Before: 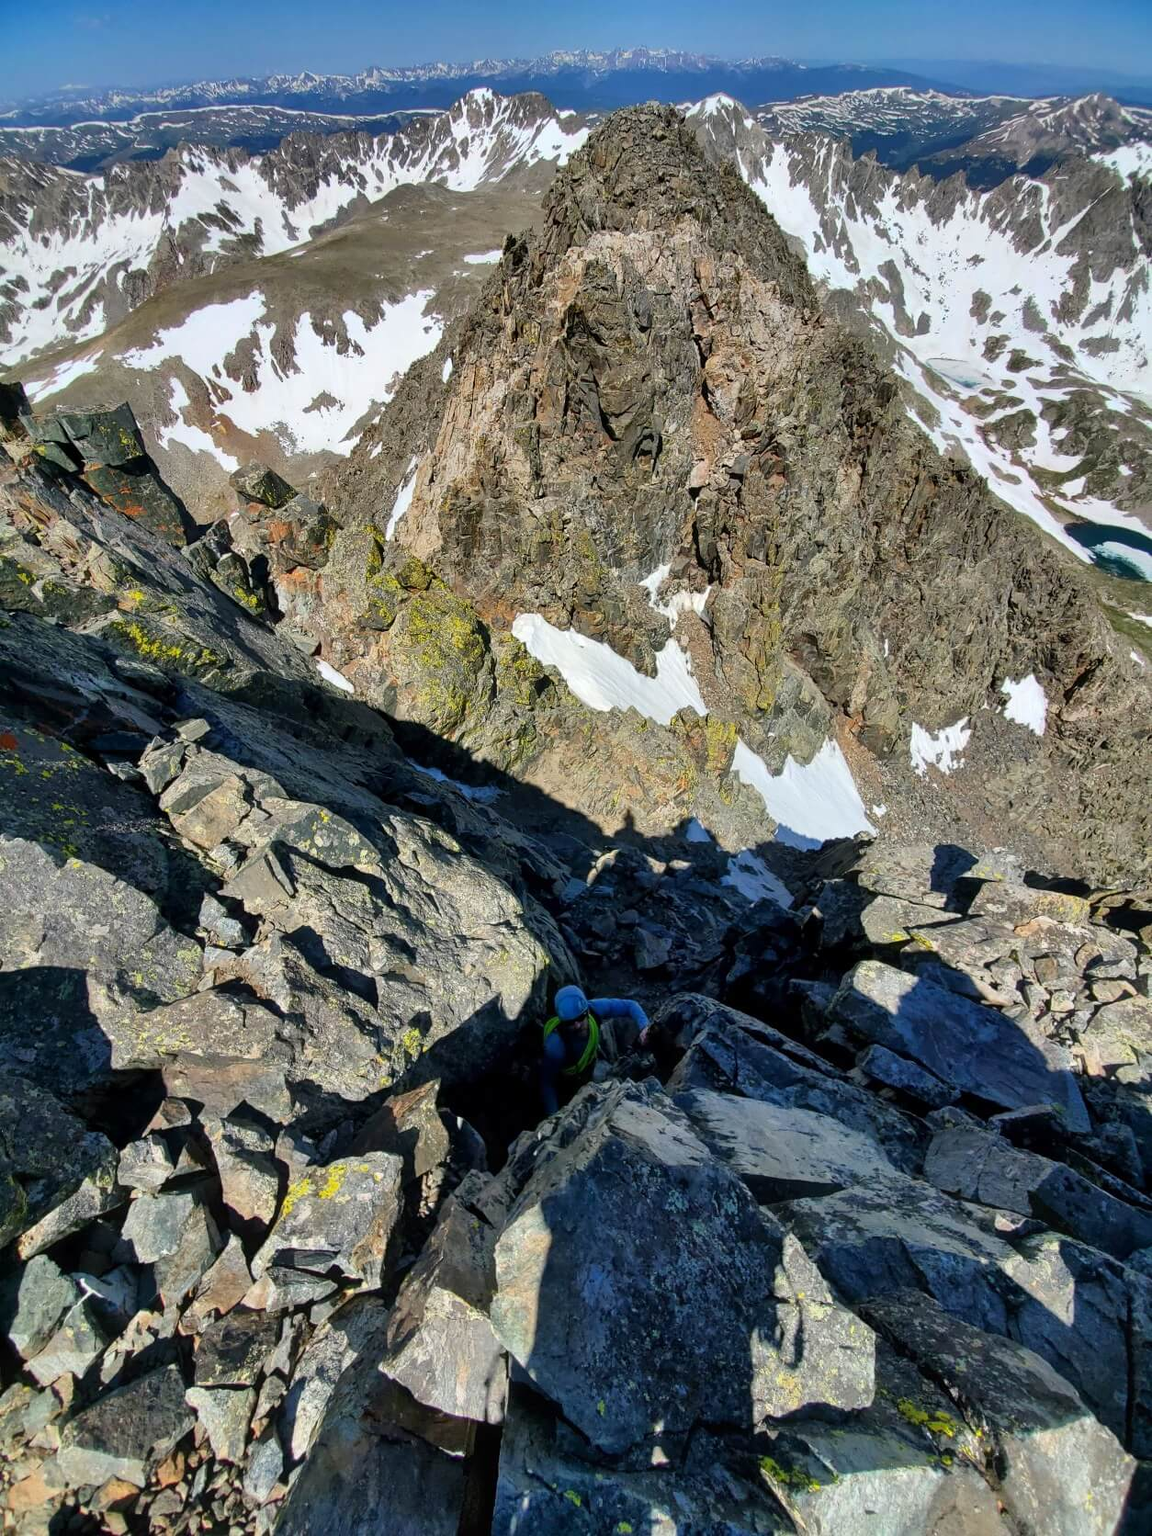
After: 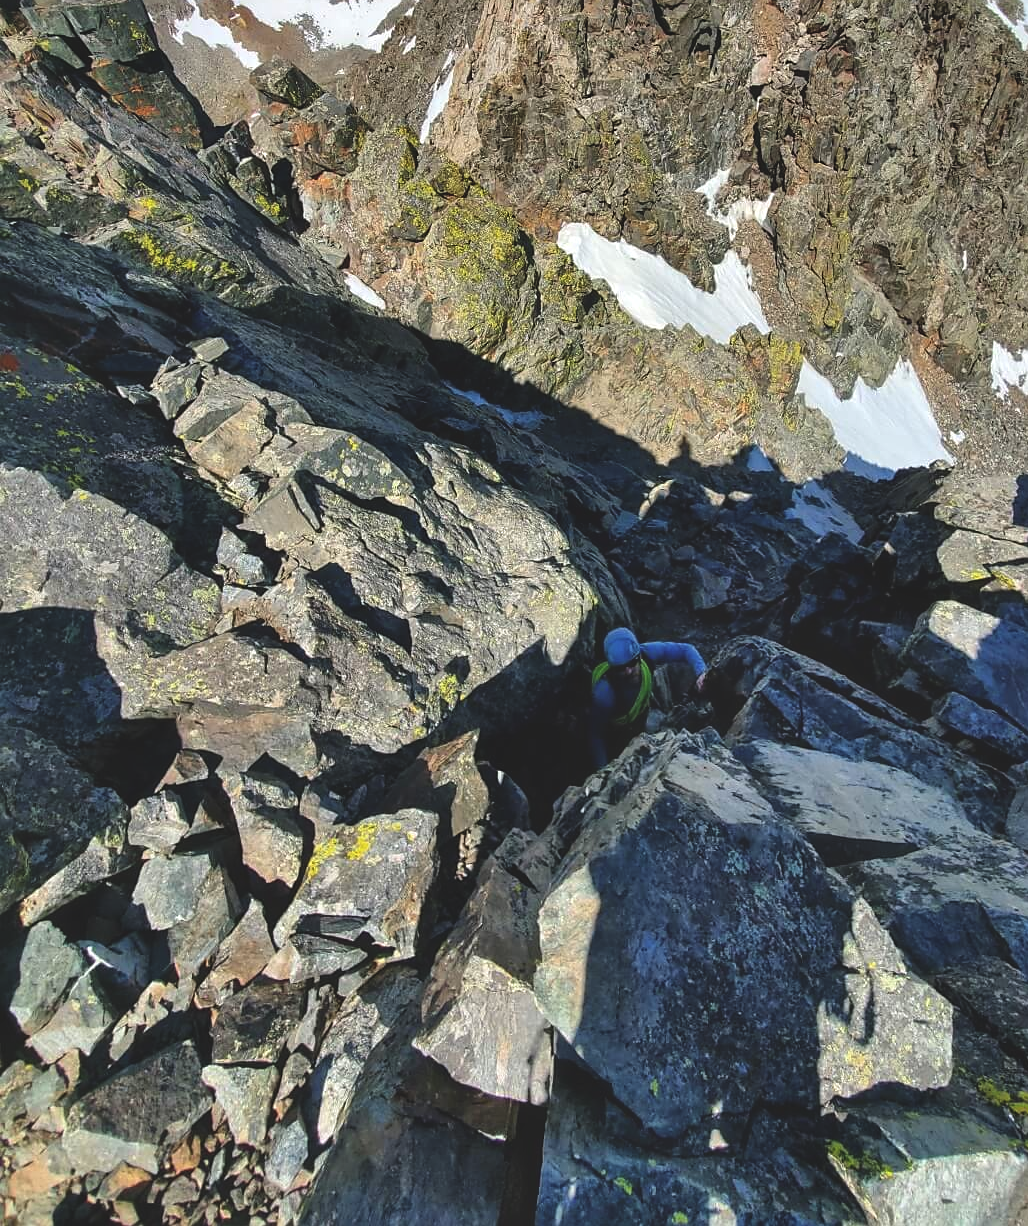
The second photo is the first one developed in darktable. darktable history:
exposure: black level correction -0.016, compensate highlight preservation false
crop: top 26.659%, right 17.977%
local contrast: highlights 104%, shadows 103%, detail 119%, midtone range 0.2
sharpen: radius 1.438, amount 0.396, threshold 1.419
shadows and highlights: soften with gaussian
base curve: curves: ch0 [(0, 0) (0.472, 0.455) (1, 1)], preserve colors none
color balance rgb: perceptual saturation grading › global saturation 0.598%
